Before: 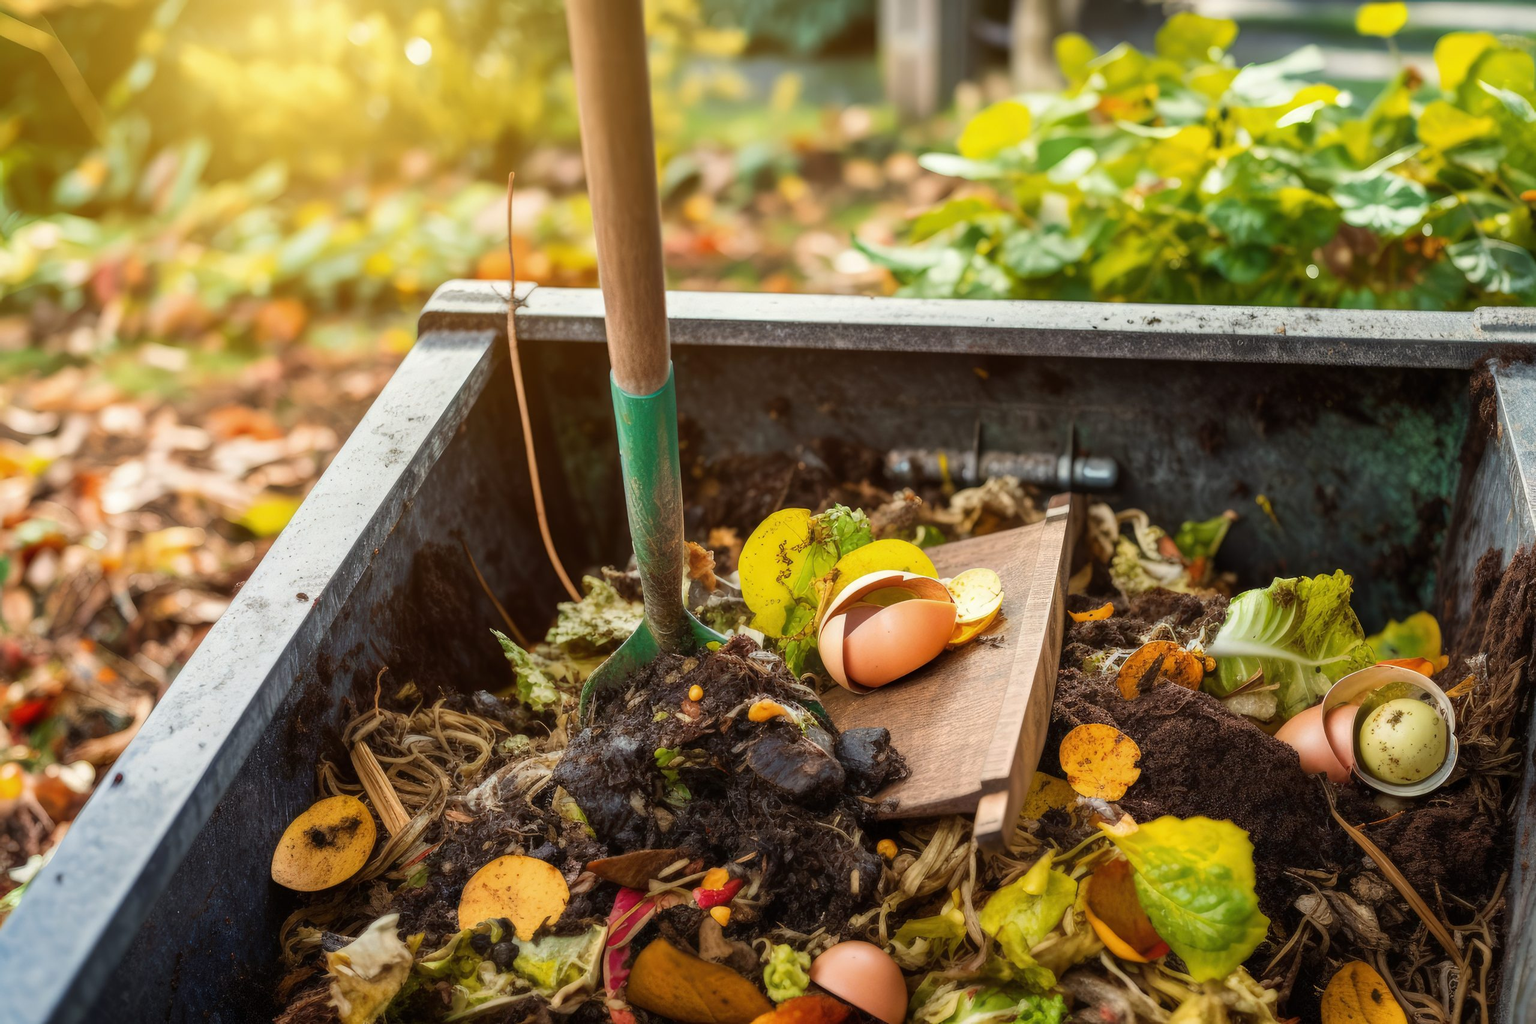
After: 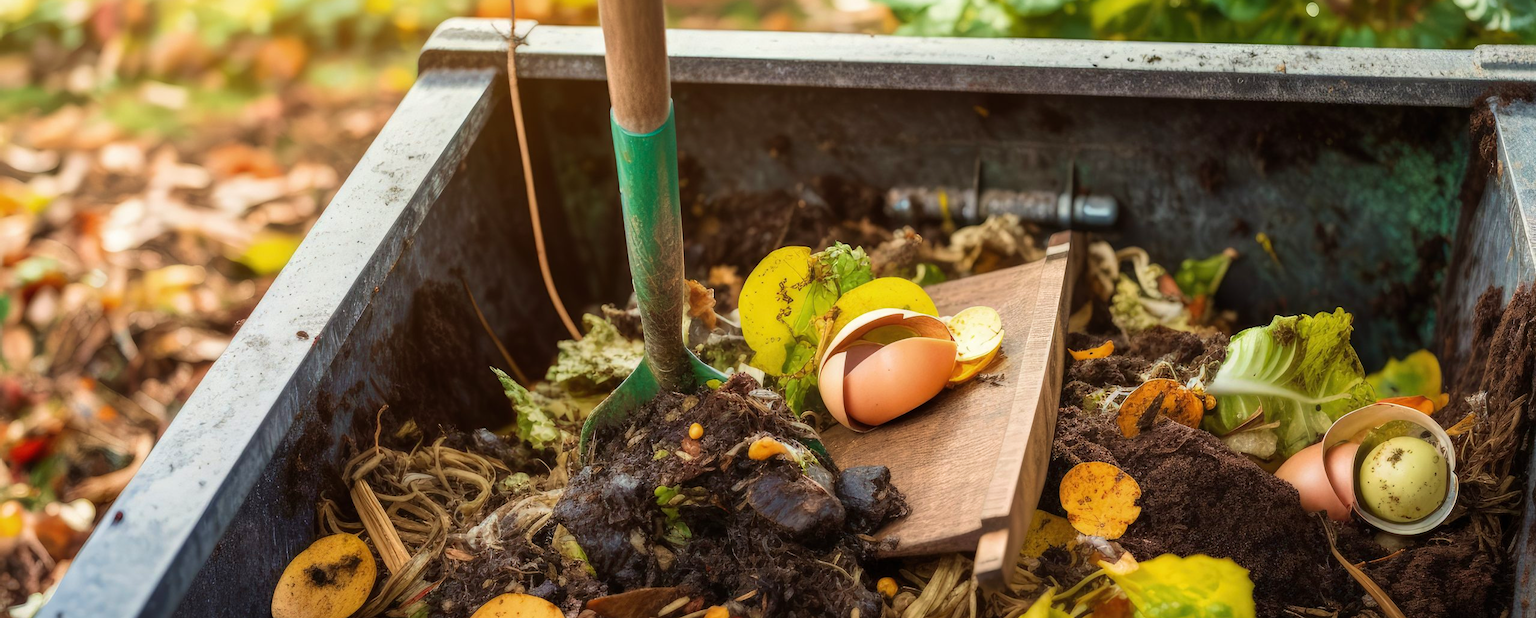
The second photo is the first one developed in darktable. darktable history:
crop and rotate: top 25.649%, bottom 14.011%
velvia: on, module defaults
